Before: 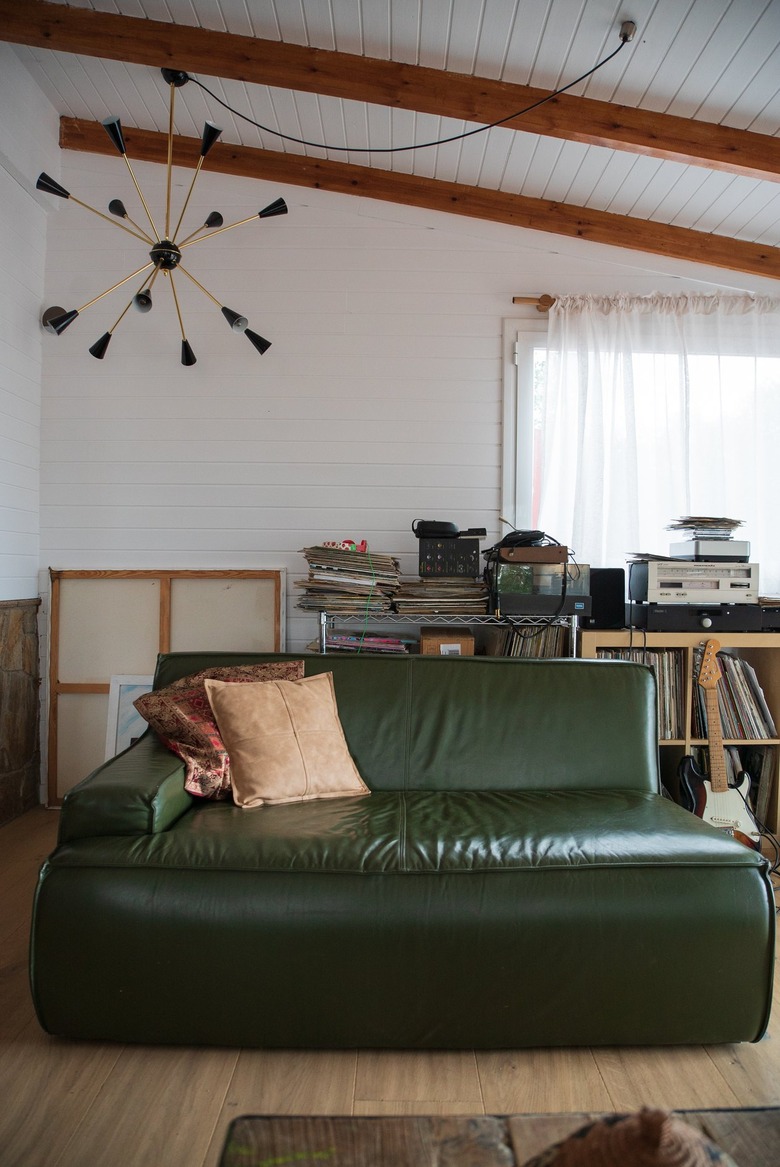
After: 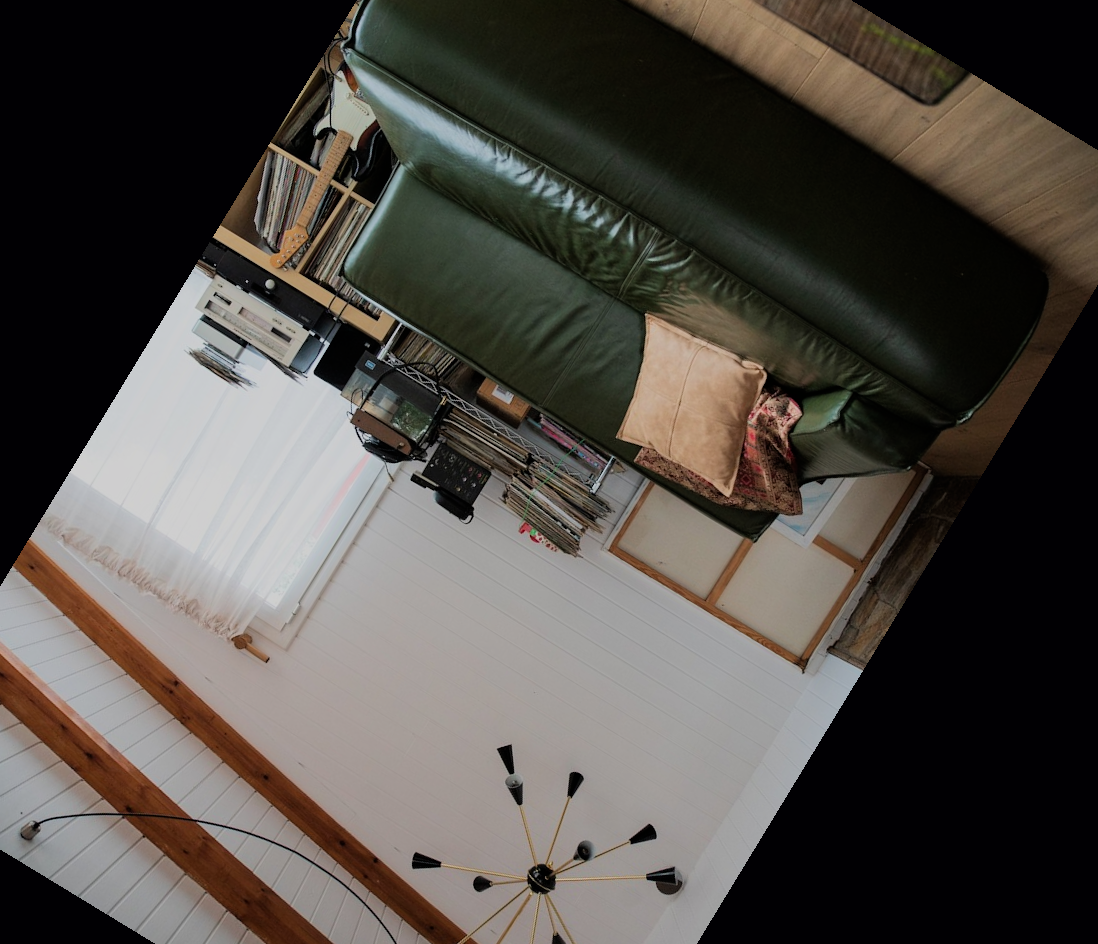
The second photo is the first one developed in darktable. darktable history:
crop and rotate: angle 148.68°, left 9.111%, top 15.603%, right 4.588%, bottom 17.041%
filmic rgb: black relative exposure -7.15 EV, white relative exposure 5.36 EV, hardness 3.02, color science v6 (2022)
